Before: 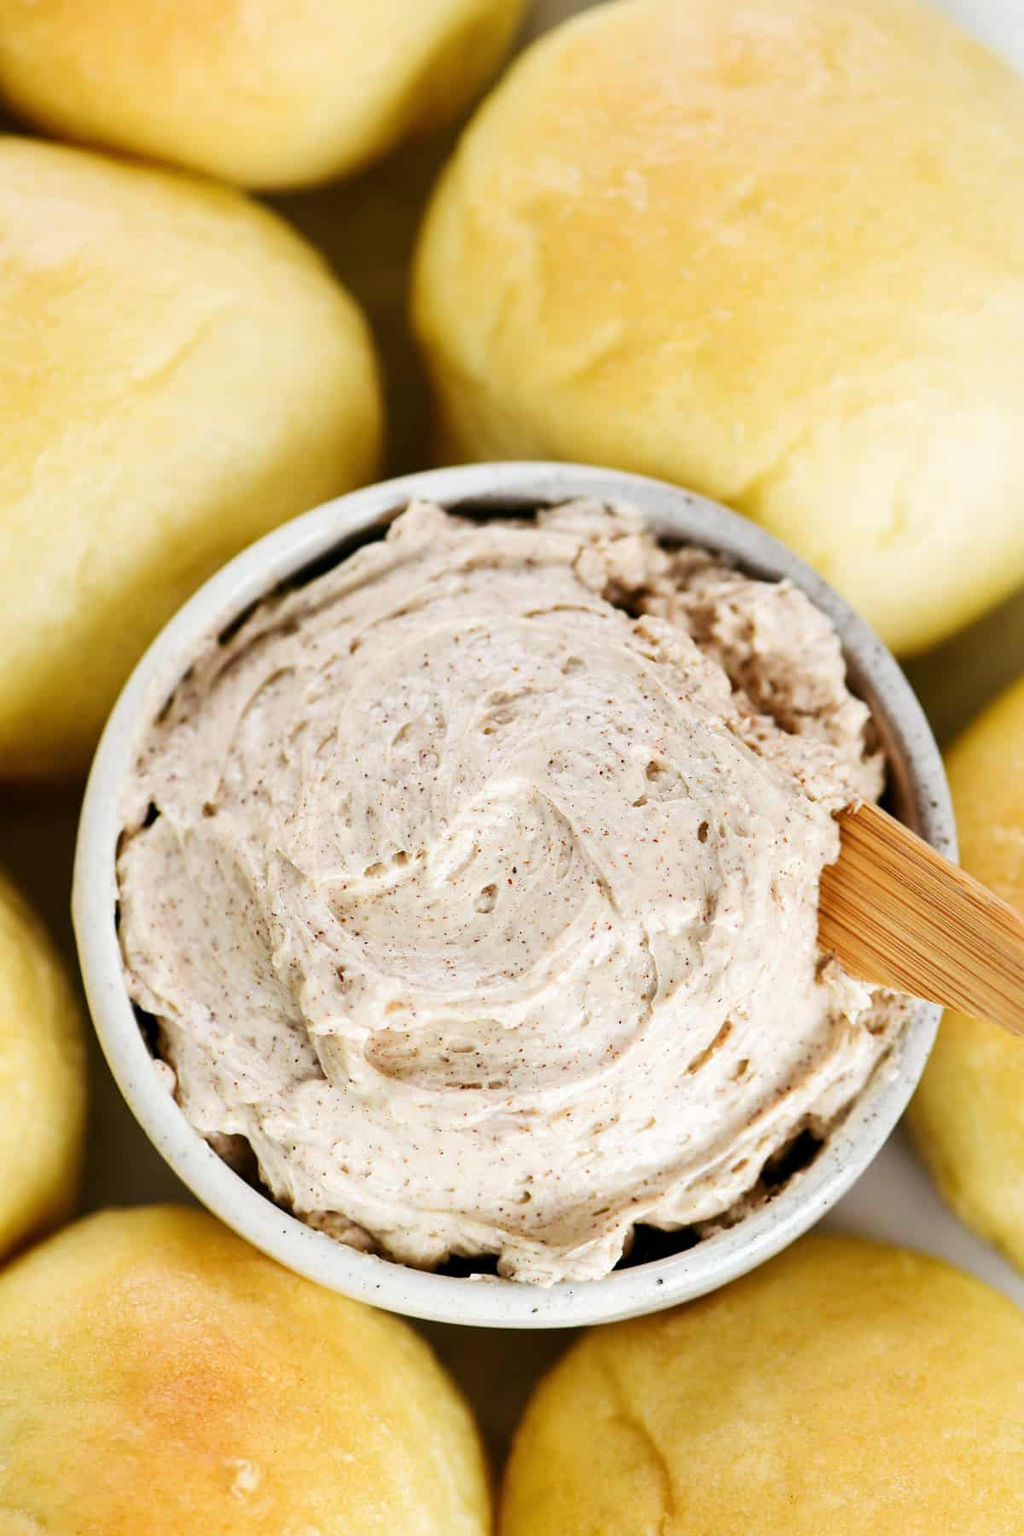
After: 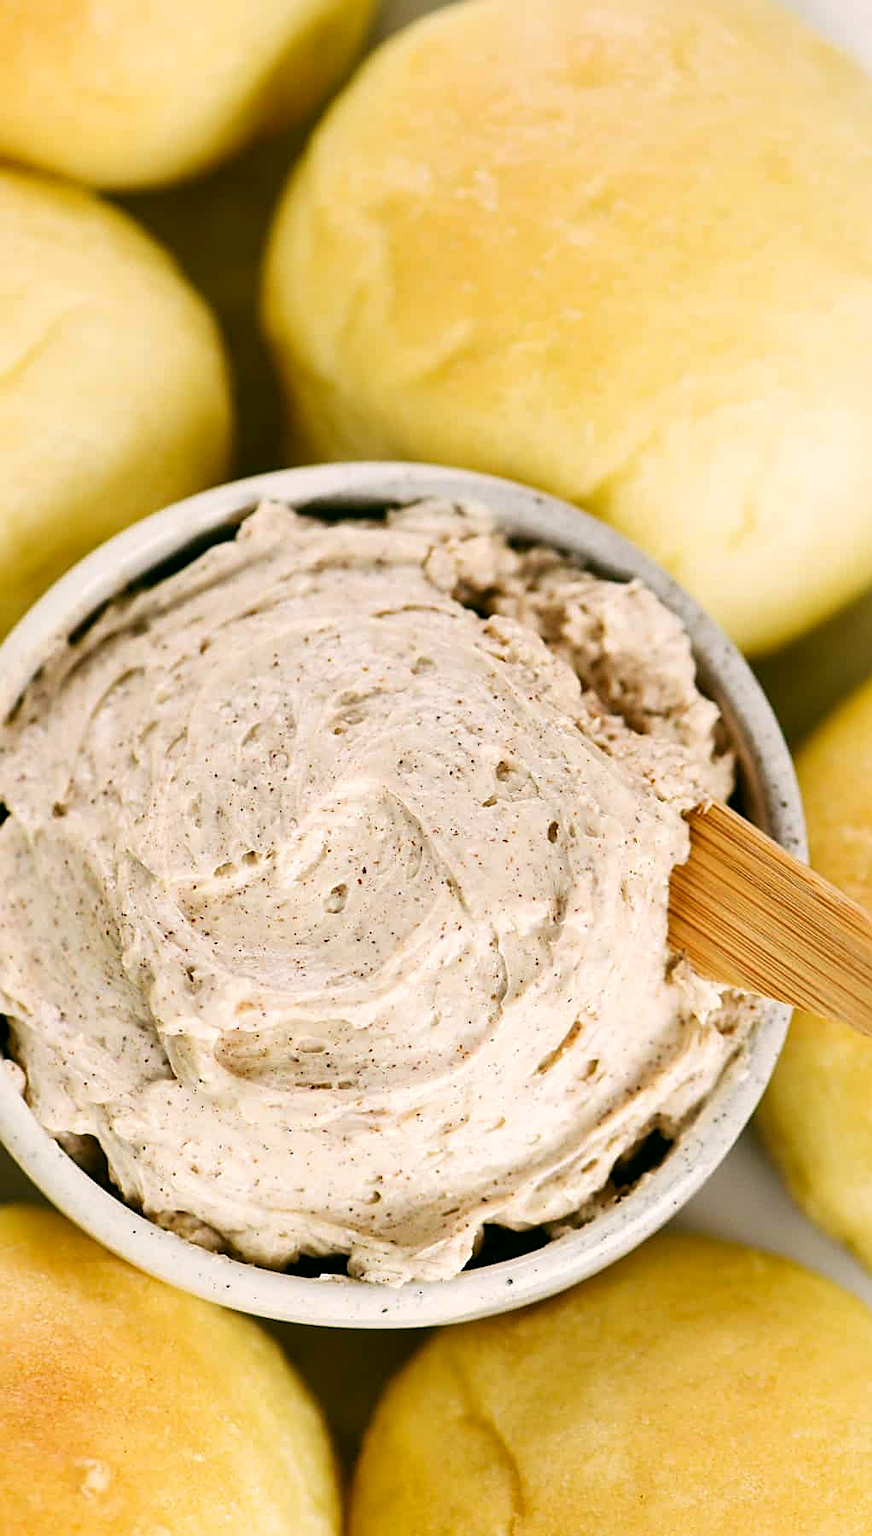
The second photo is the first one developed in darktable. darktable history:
sharpen: on, module defaults
crop and rotate: left 14.744%
color correction: highlights a* 4.45, highlights b* 4.96, shadows a* -7.16, shadows b* 4.87
